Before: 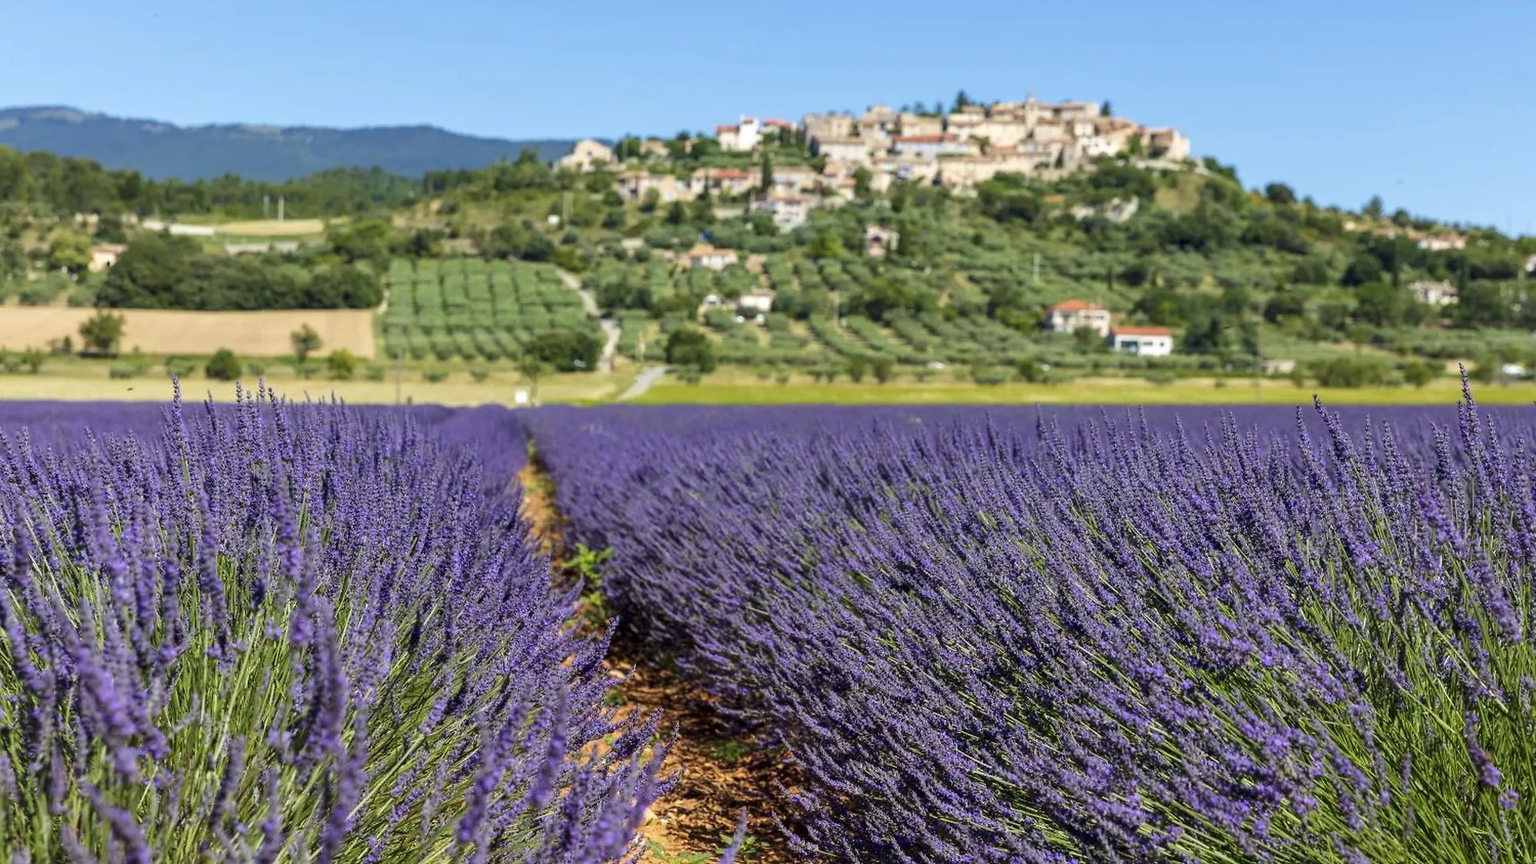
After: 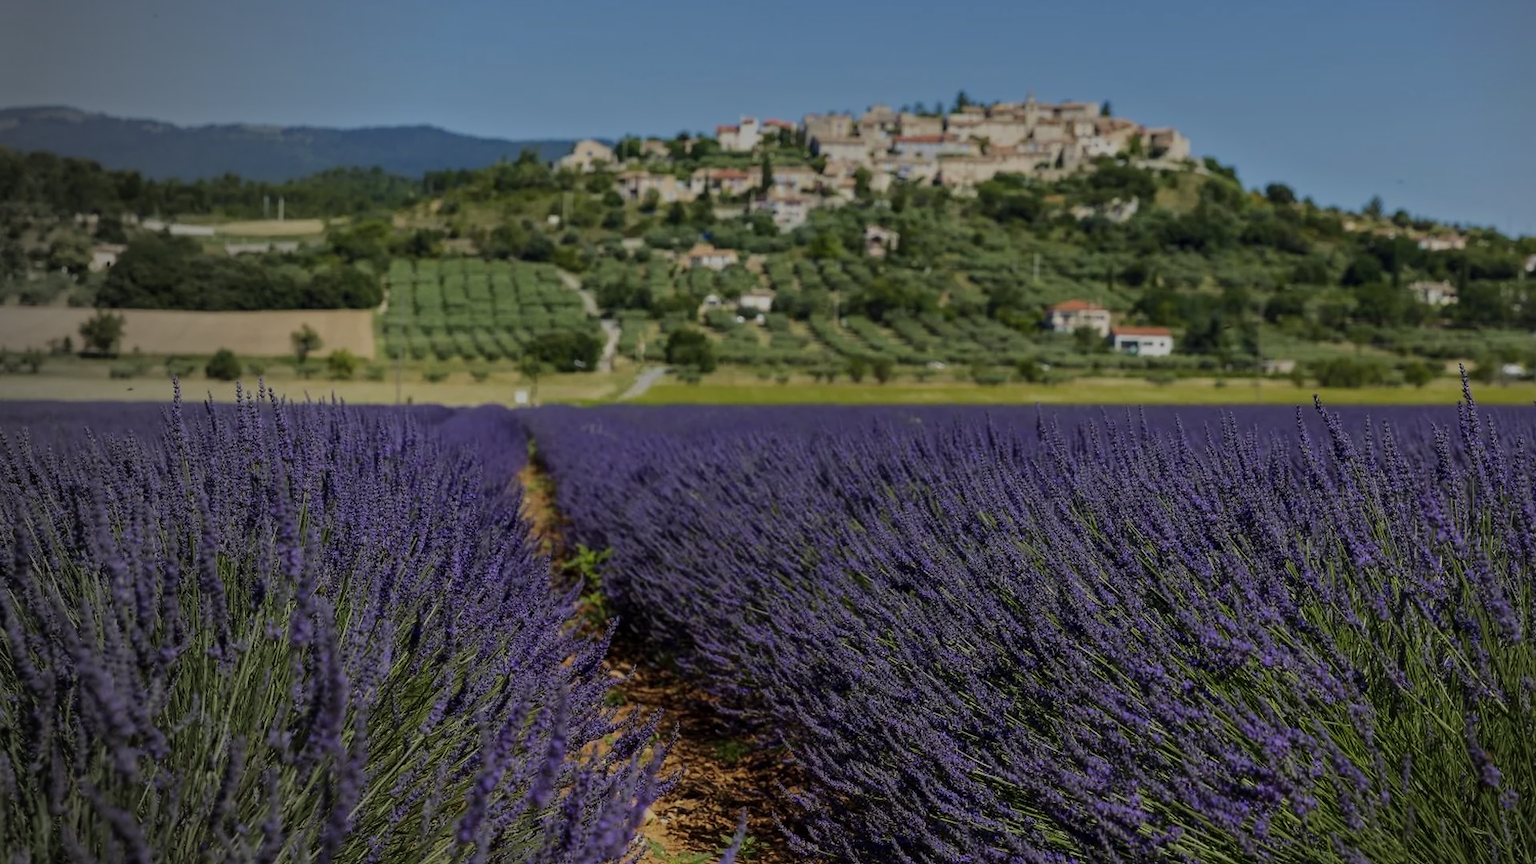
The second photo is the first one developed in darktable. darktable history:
tone equalizer: -8 EV -2 EV, -7 EV -2 EV, -6 EV -2 EV, -5 EV -2 EV, -4 EV -2 EV, -3 EV -2 EV, -2 EV -2 EV, -1 EV -1.63 EV, +0 EV -2 EV
vignetting: fall-off start 73.57%, center (0.22, -0.235)
base curve: curves: ch0 [(0, 0) (0.088, 0.125) (0.176, 0.251) (0.354, 0.501) (0.613, 0.749) (1, 0.877)], preserve colors none
